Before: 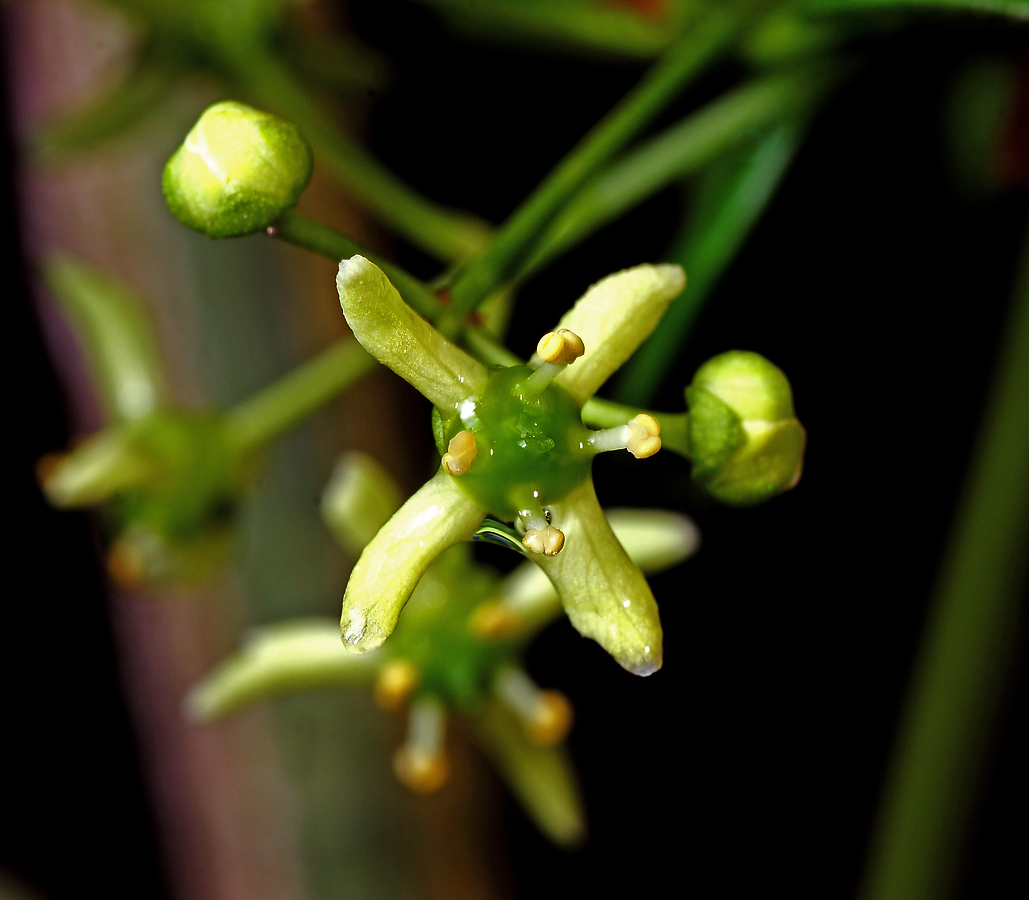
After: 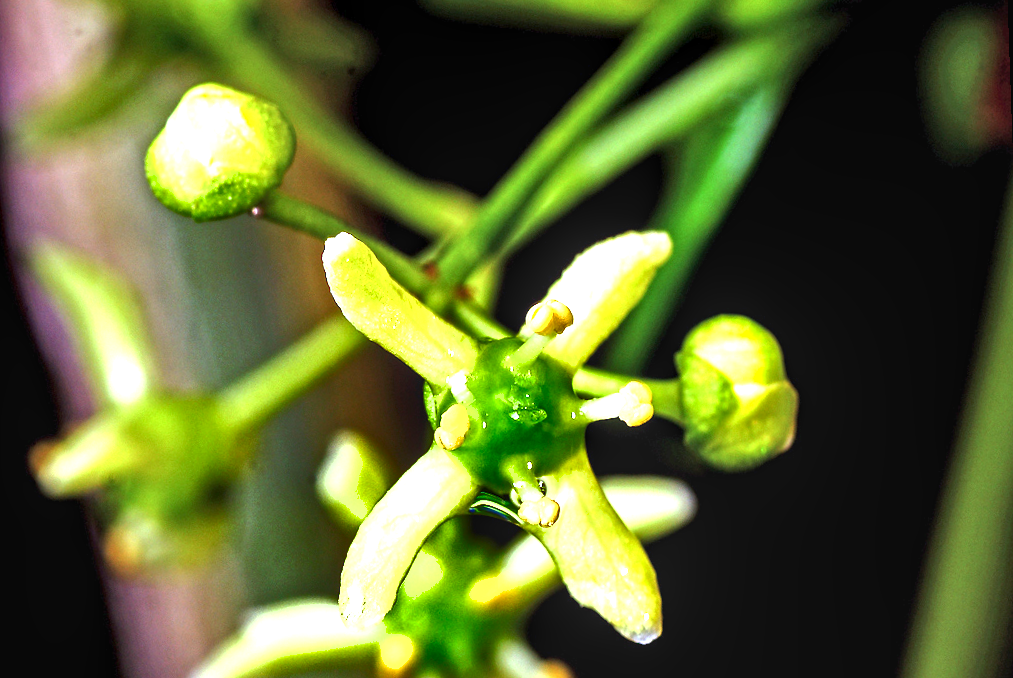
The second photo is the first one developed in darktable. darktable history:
local contrast: on, module defaults
rotate and perspective: rotation -2°, crop left 0.022, crop right 0.978, crop top 0.049, crop bottom 0.951
exposure: exposure 2 EV, compensate highlight preservation false
crop: bottom 19.644%
color zones: curves: ch1 [(0, 0.469) (0.01, 0.469) (0.12, 0.446) (0.248, 0.469) (0.5, 0.5) (0.748, 0.5) (0.99, 0.469) (1, 0.469)]
white balance: red 0.948, green 1.02, blue 1.176
shadows and highlights: shadows 19.13, highlights -83.41, soften with gaussian
